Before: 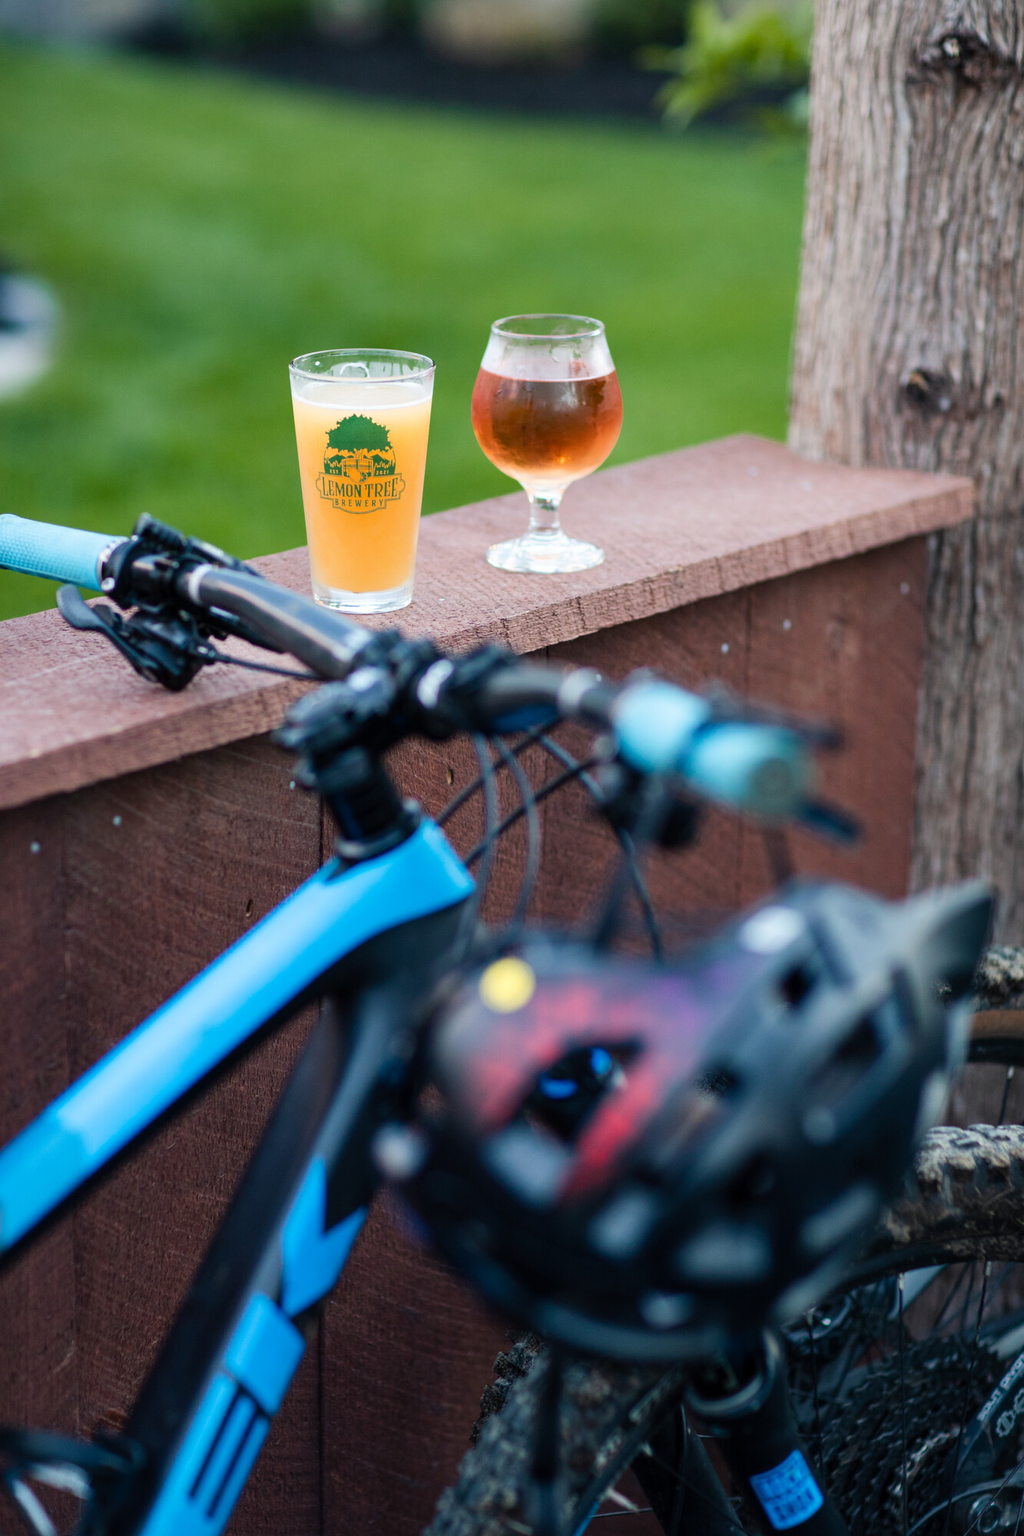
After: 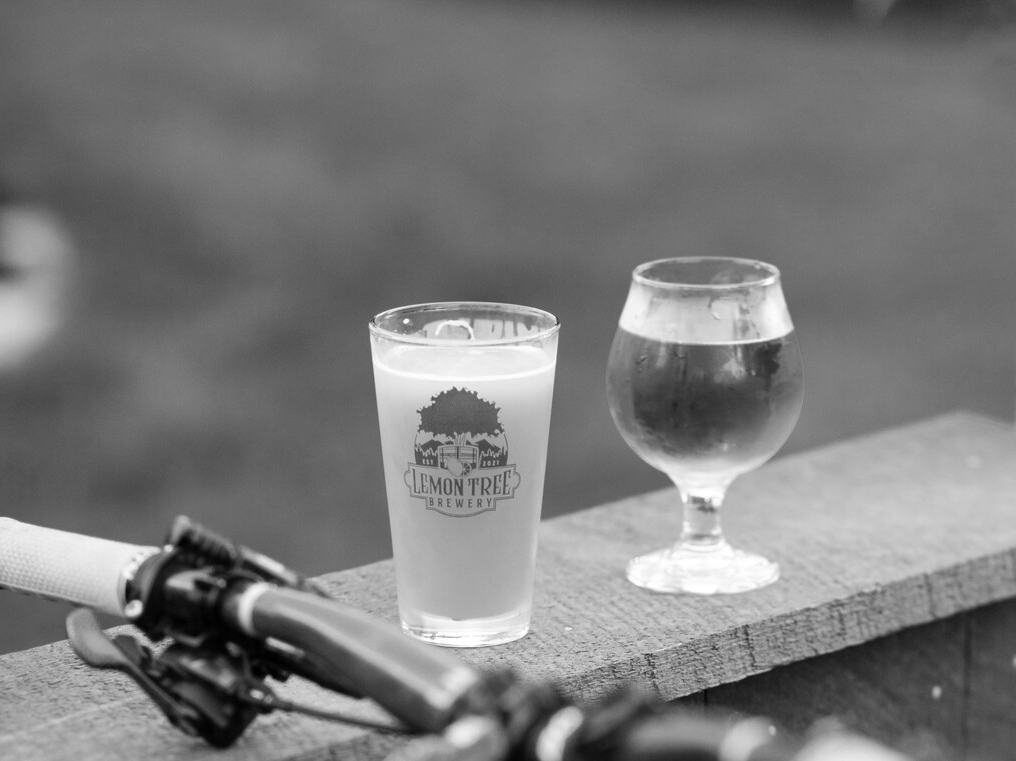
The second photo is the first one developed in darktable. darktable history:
shadows and highlights: shadows 37.27, highlights -28.18, soften with gaussian
white balance: red 1.004, blue 1.096
crop: left 0.579%, top 7.627%, right 23.167%, bottom 54.275%
color calibration: output gray [0.21, 0.42, 0.37, 0], gray › normalize channels true, illuminant same as pipeline (D50), adaptation XYZ, x 0.346, y 0.359, gamut compression 0
